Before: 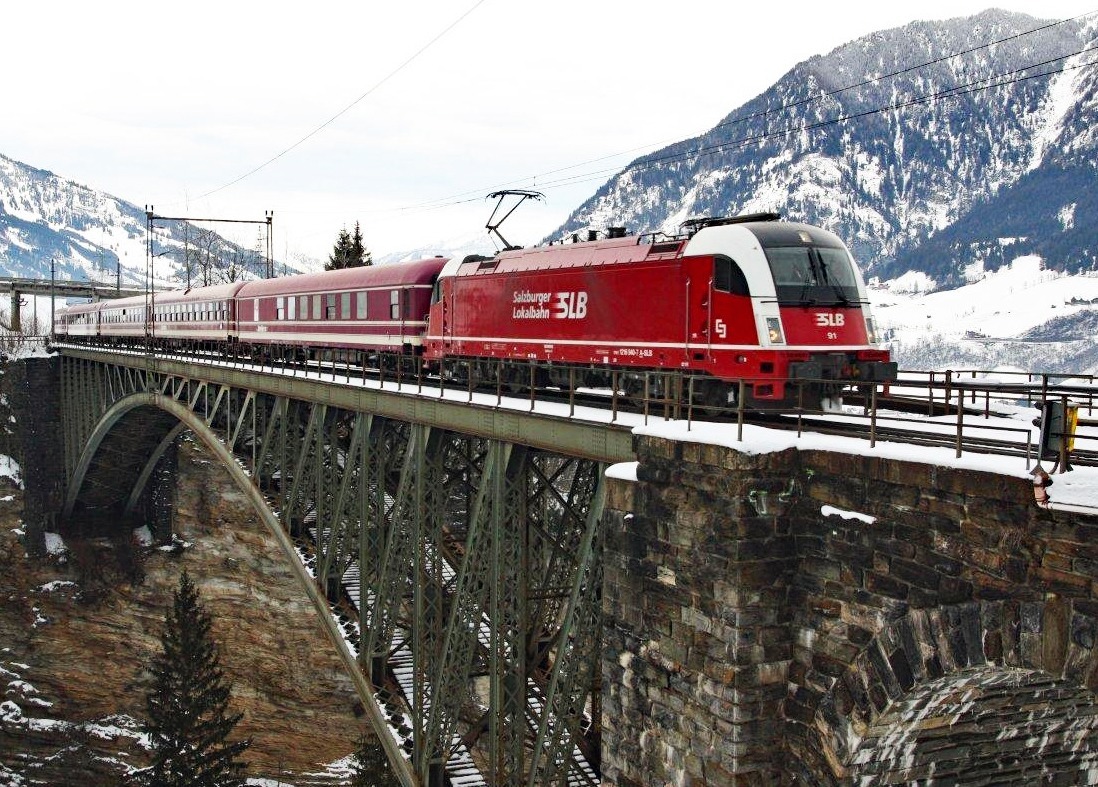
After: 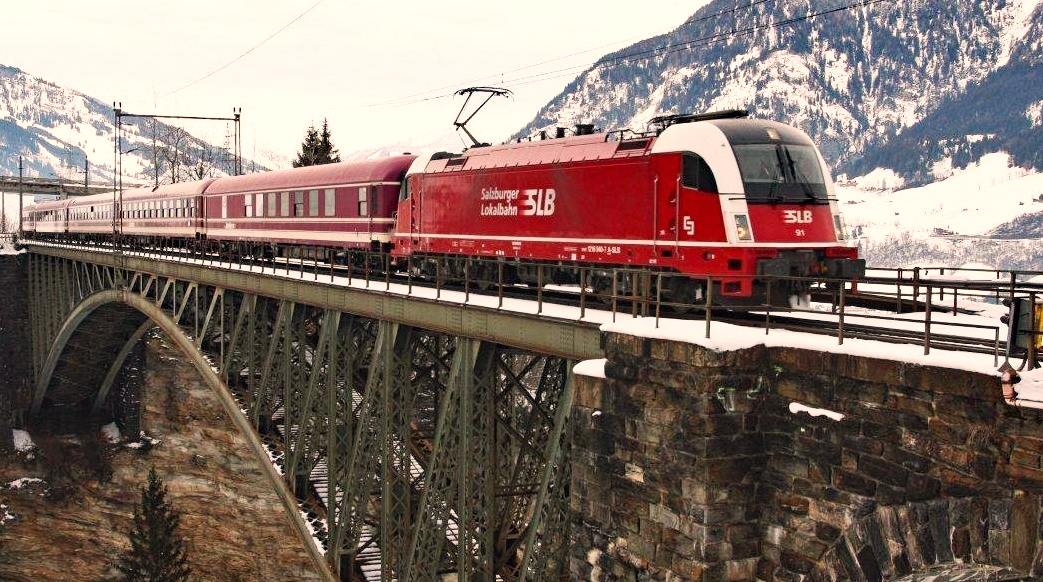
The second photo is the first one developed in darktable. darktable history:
crop and rotate: left 2.991%, top 13.302%, right 1.981%, bottom 12.636%
white balance: red 1.127, blue 0.943
